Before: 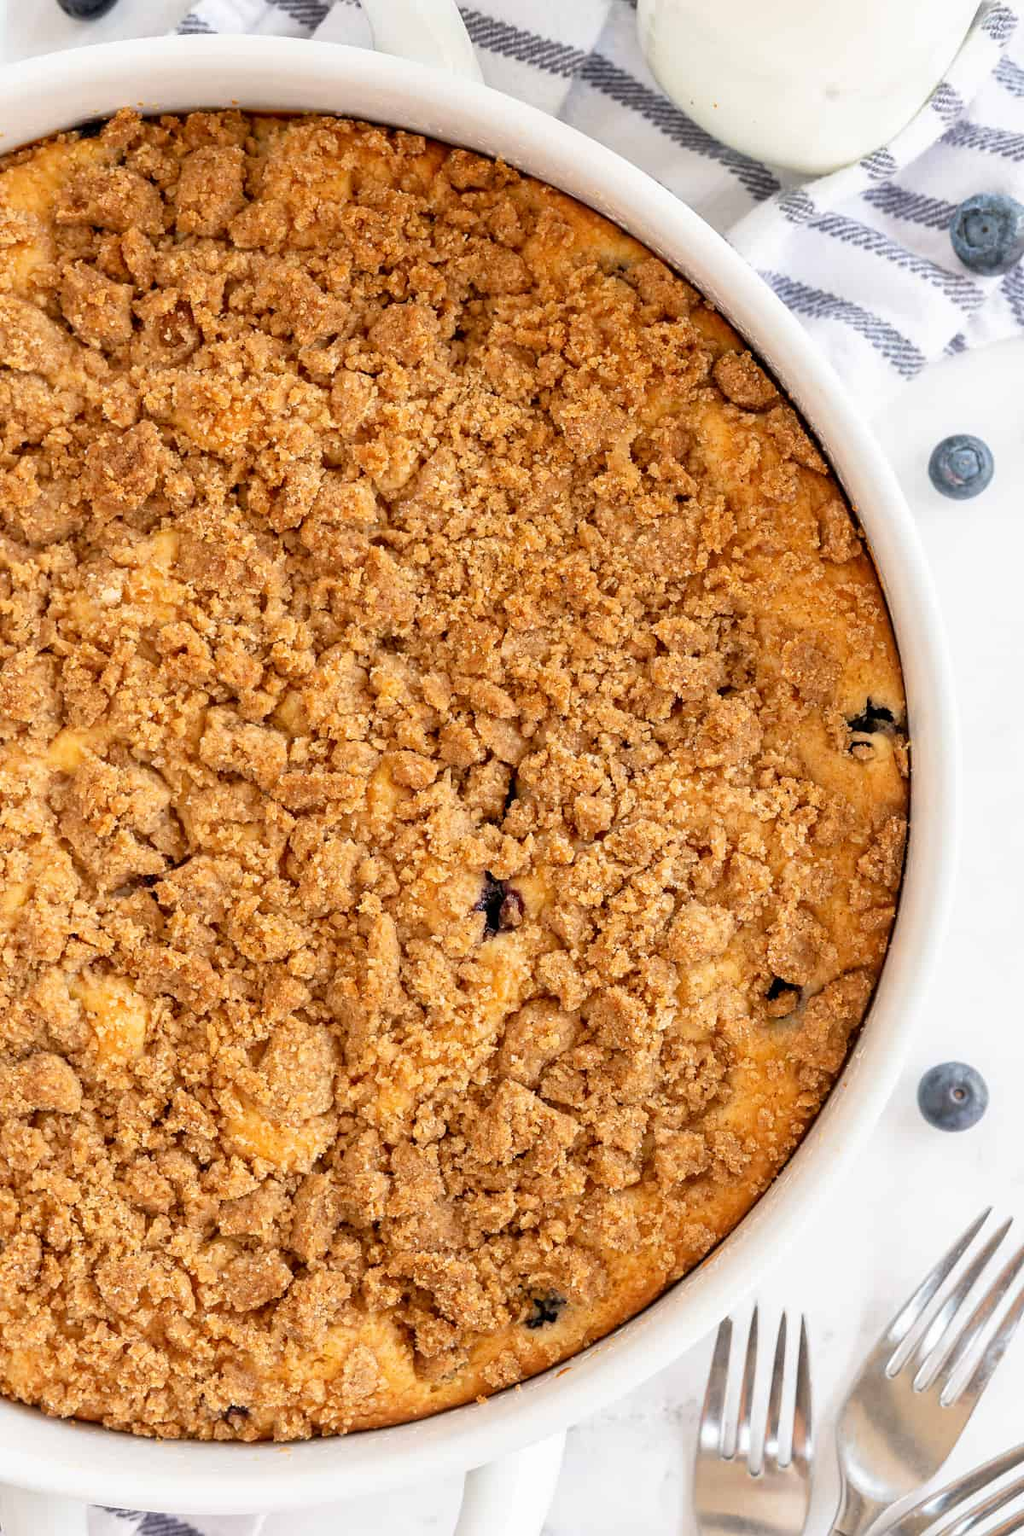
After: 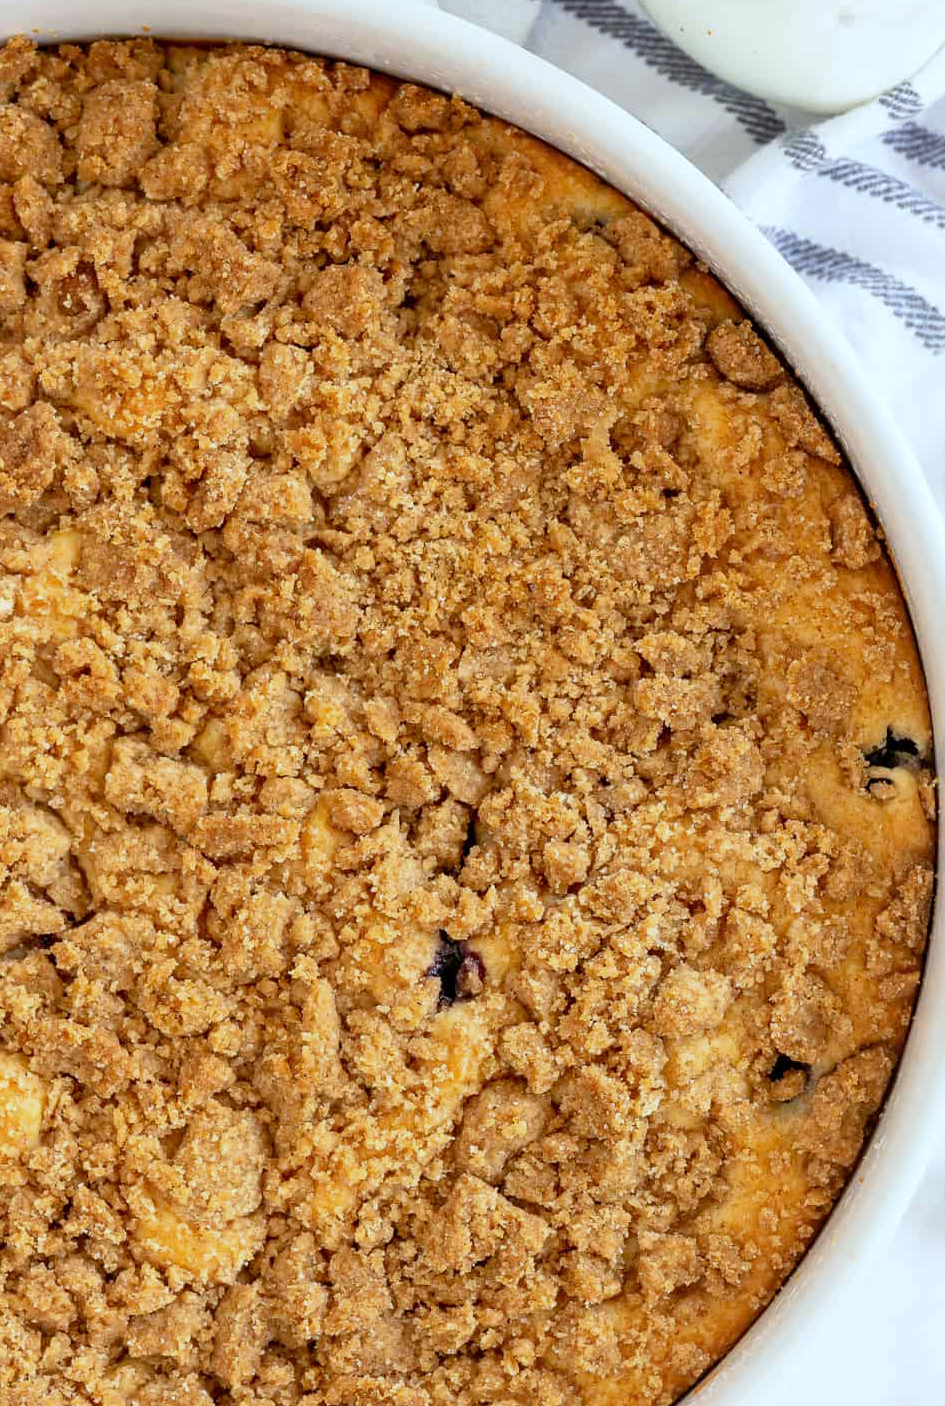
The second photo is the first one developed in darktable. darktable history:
crop and rotate: left 10.77%, top 5.1%, right 10.41%, bottom 16.76%
white balance: red 0.925, blue 1.046
